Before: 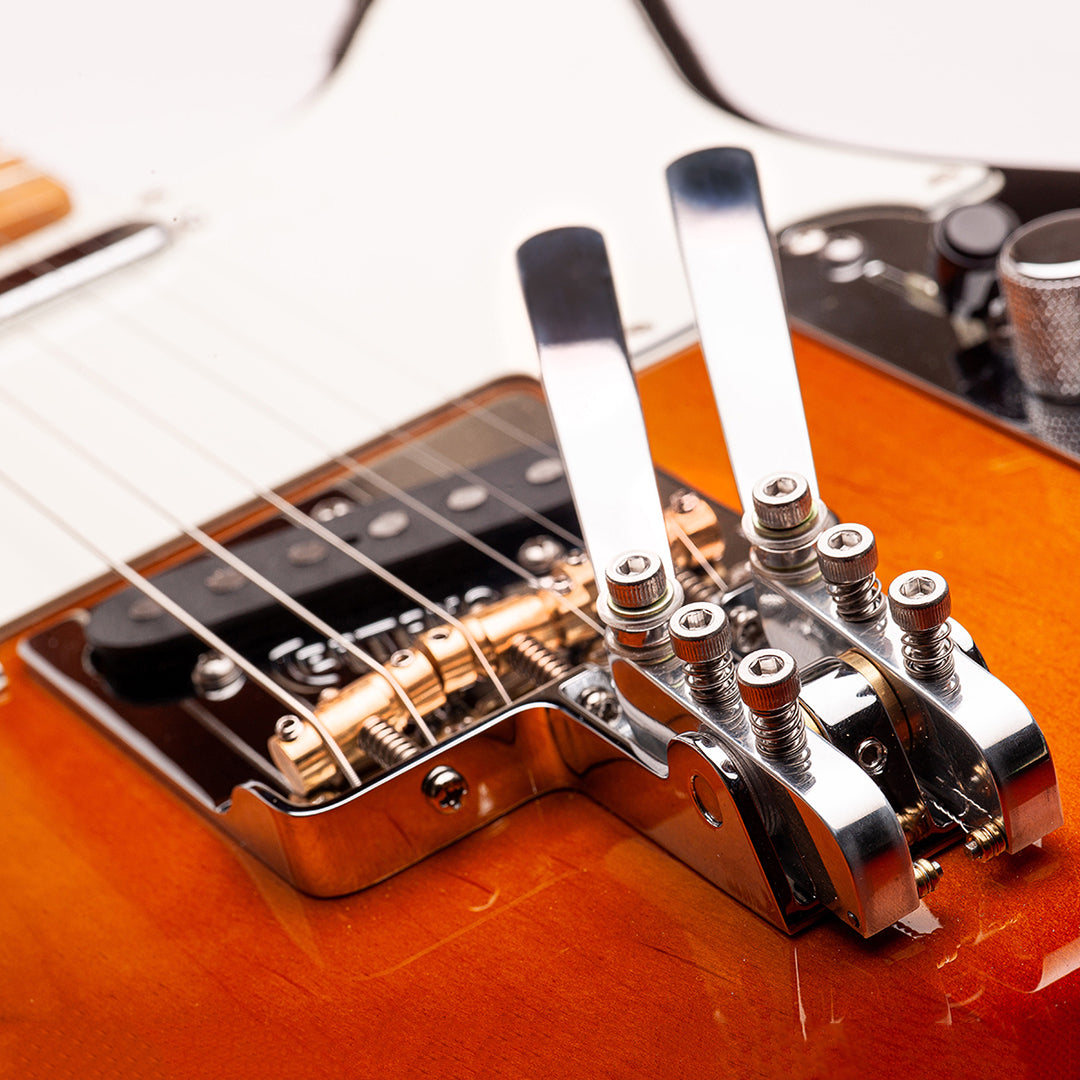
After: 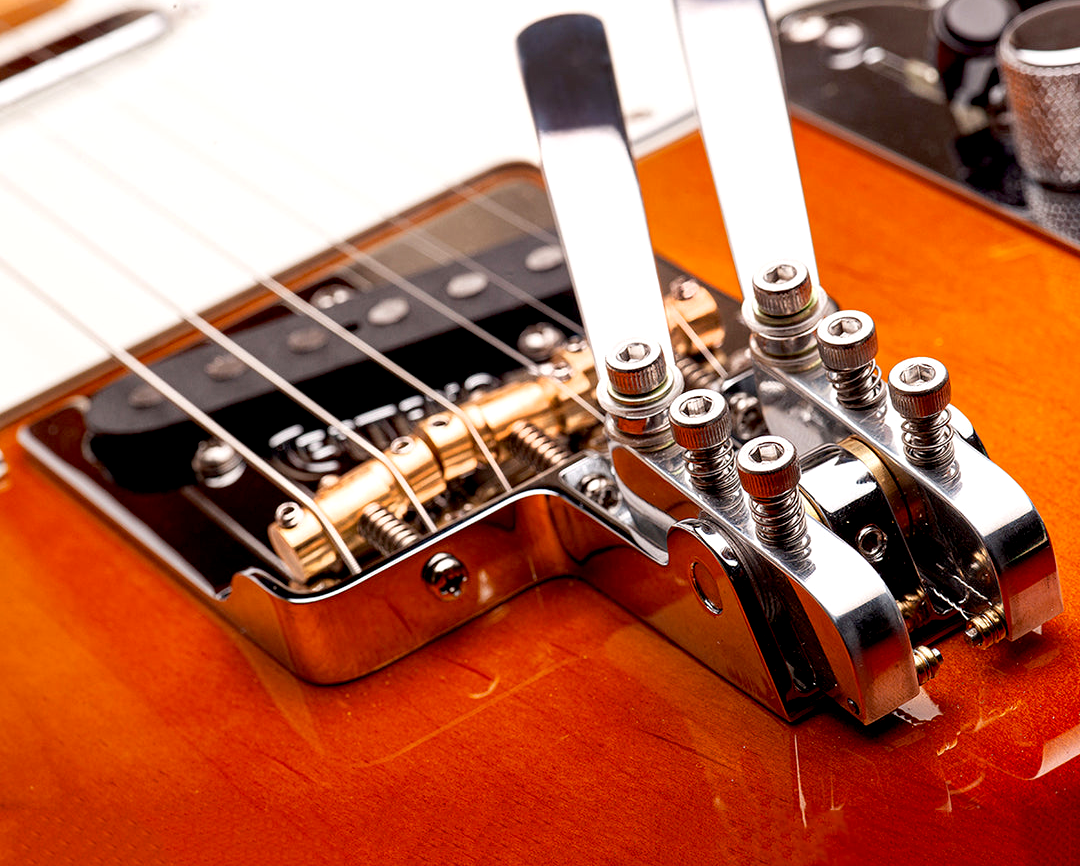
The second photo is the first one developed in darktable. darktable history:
exposure: black level correction 0.007, exposure 0.16 EV, compensate exposure bias true, compensate highlight preservation false
haze removal: adaptive false
crop and rotate: top 19.758%
